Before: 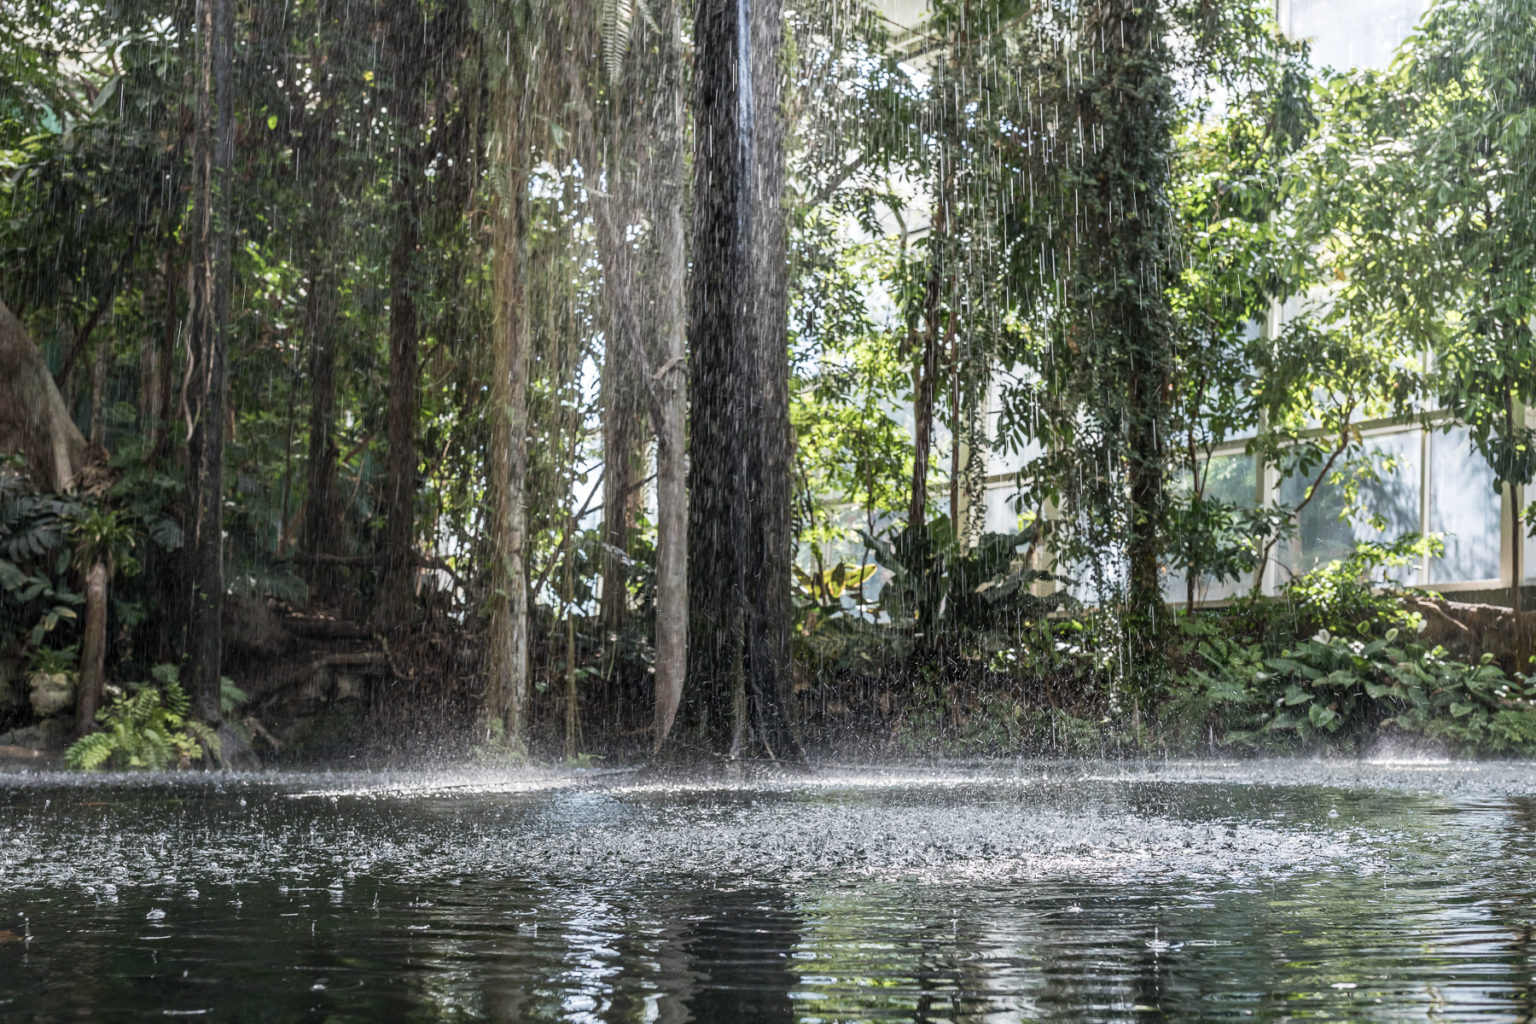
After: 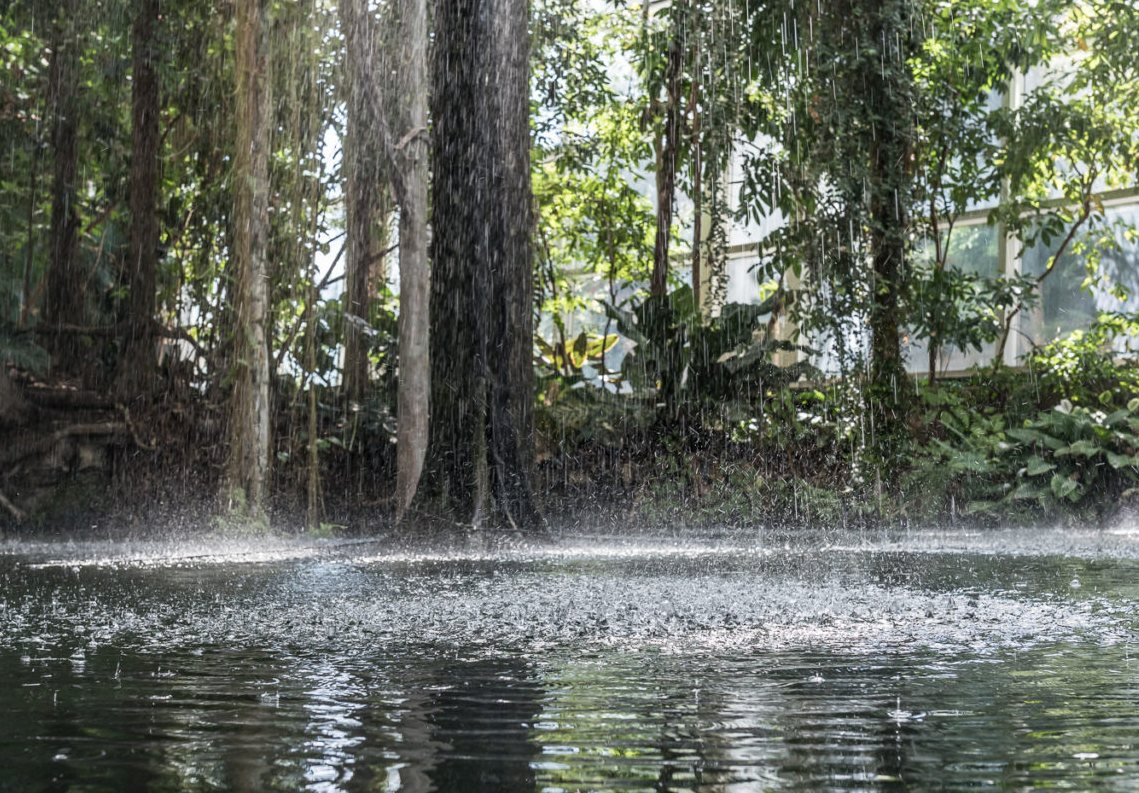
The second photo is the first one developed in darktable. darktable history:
crop: left 16.835%, top 22.558%, right 8.98%
